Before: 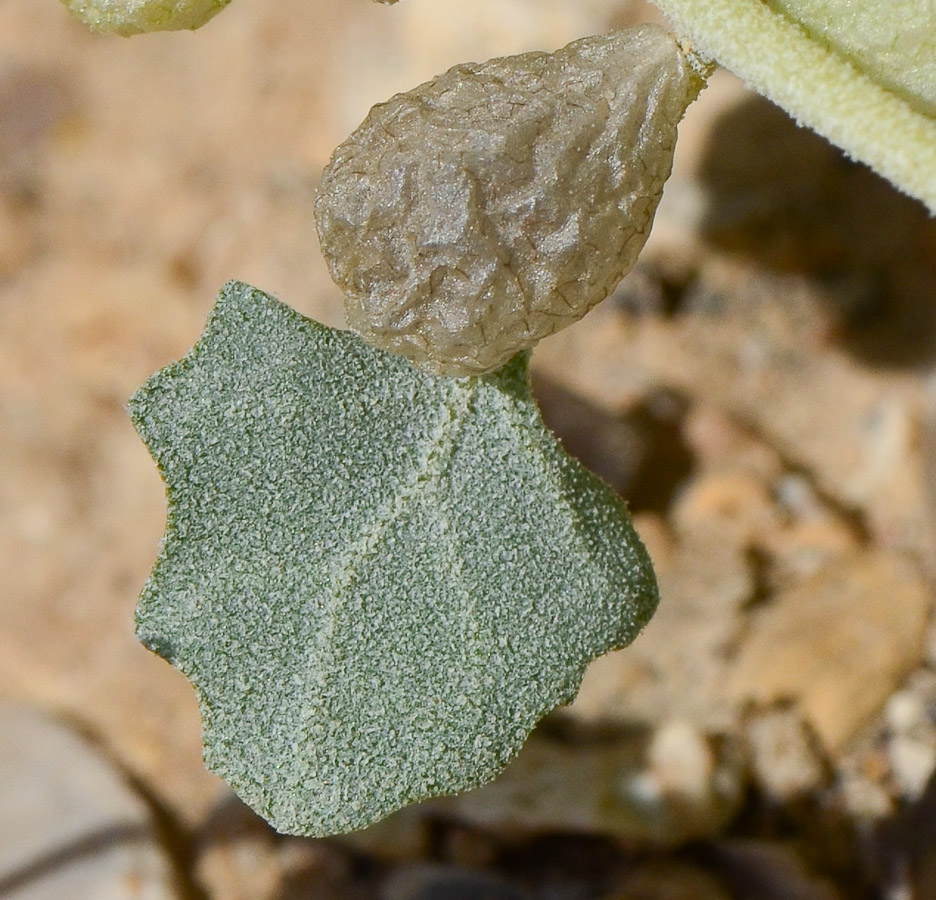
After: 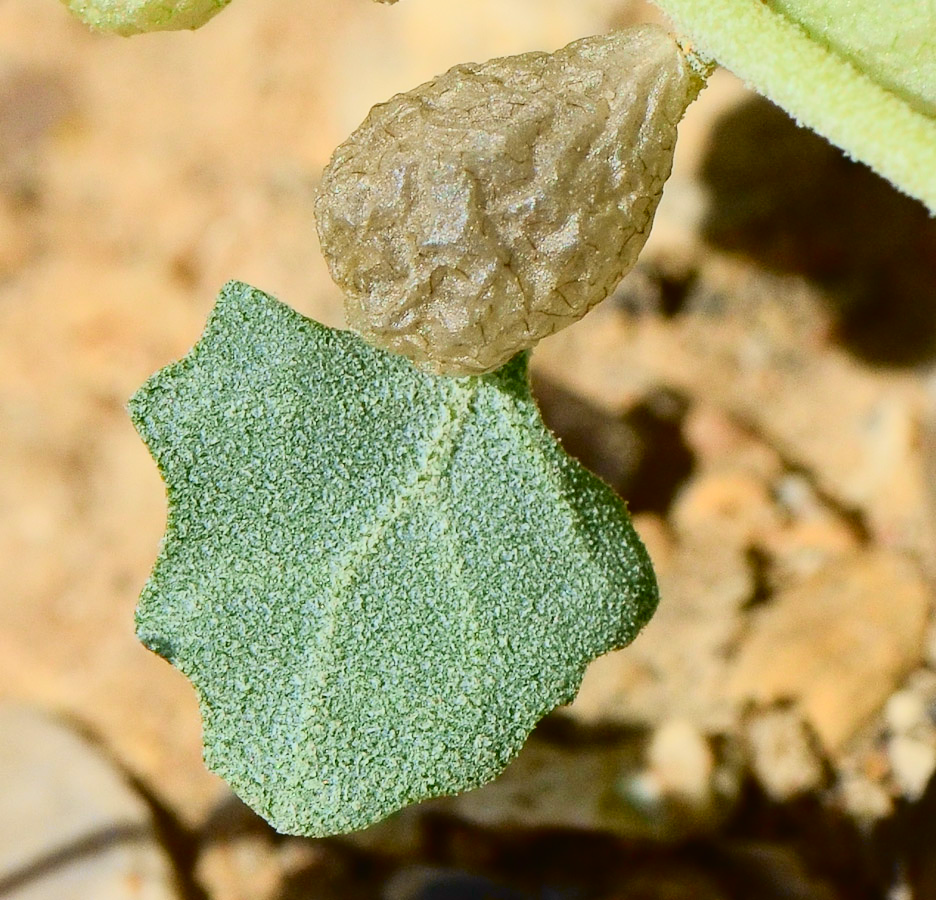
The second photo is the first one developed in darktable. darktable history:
tone curve: curves: ch0 [(0, 0.014) (0.17, 0.099) (0.392, 0.438) (0.725, 0.828) (0.872, 0.918) (1, 0.981)]; ch1 [(0, 0) (0.402, 0.36) (0.488, 0.466) (0.5, 0.499) (0.515, 0.515) (0.574, 0.595) (0.619, 0.65) (0.701, 0.725) (1, 1)]; ch2 [(0, 0) (0.432, 0.422) (0.486, 0.49) (0.503, 0.503) (0.523, 0.554) (0.562, 0.606) (0.644, 0.694) (0.717, 0.753) (1, 0.991)], color space Lab, independent channels
